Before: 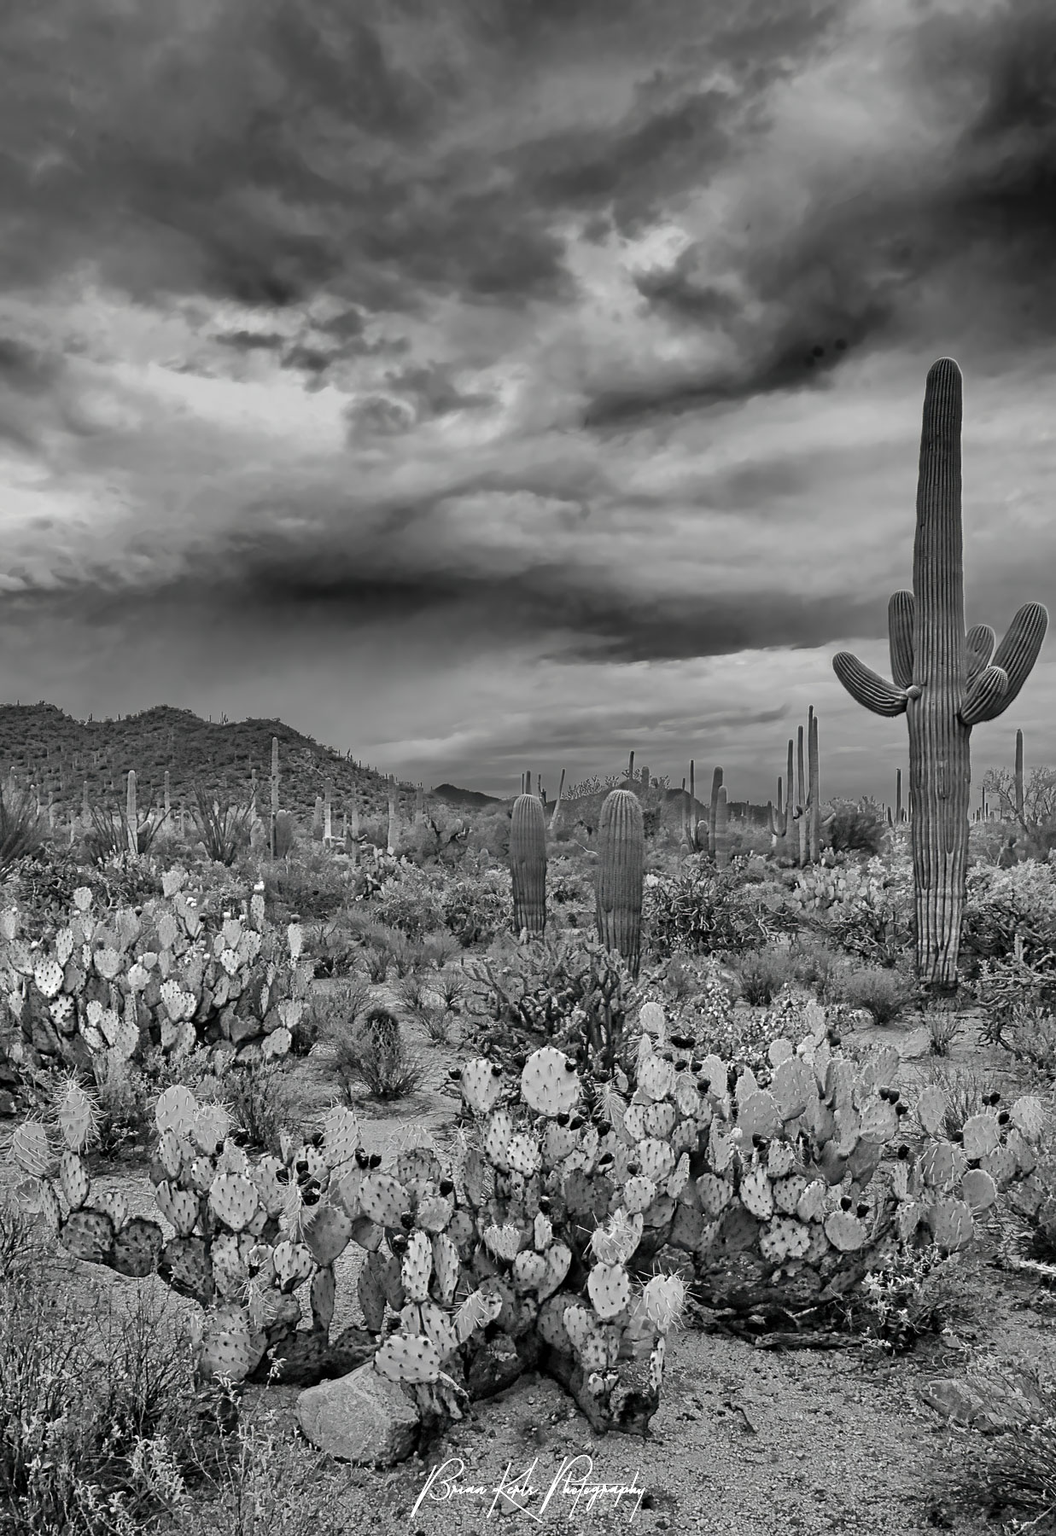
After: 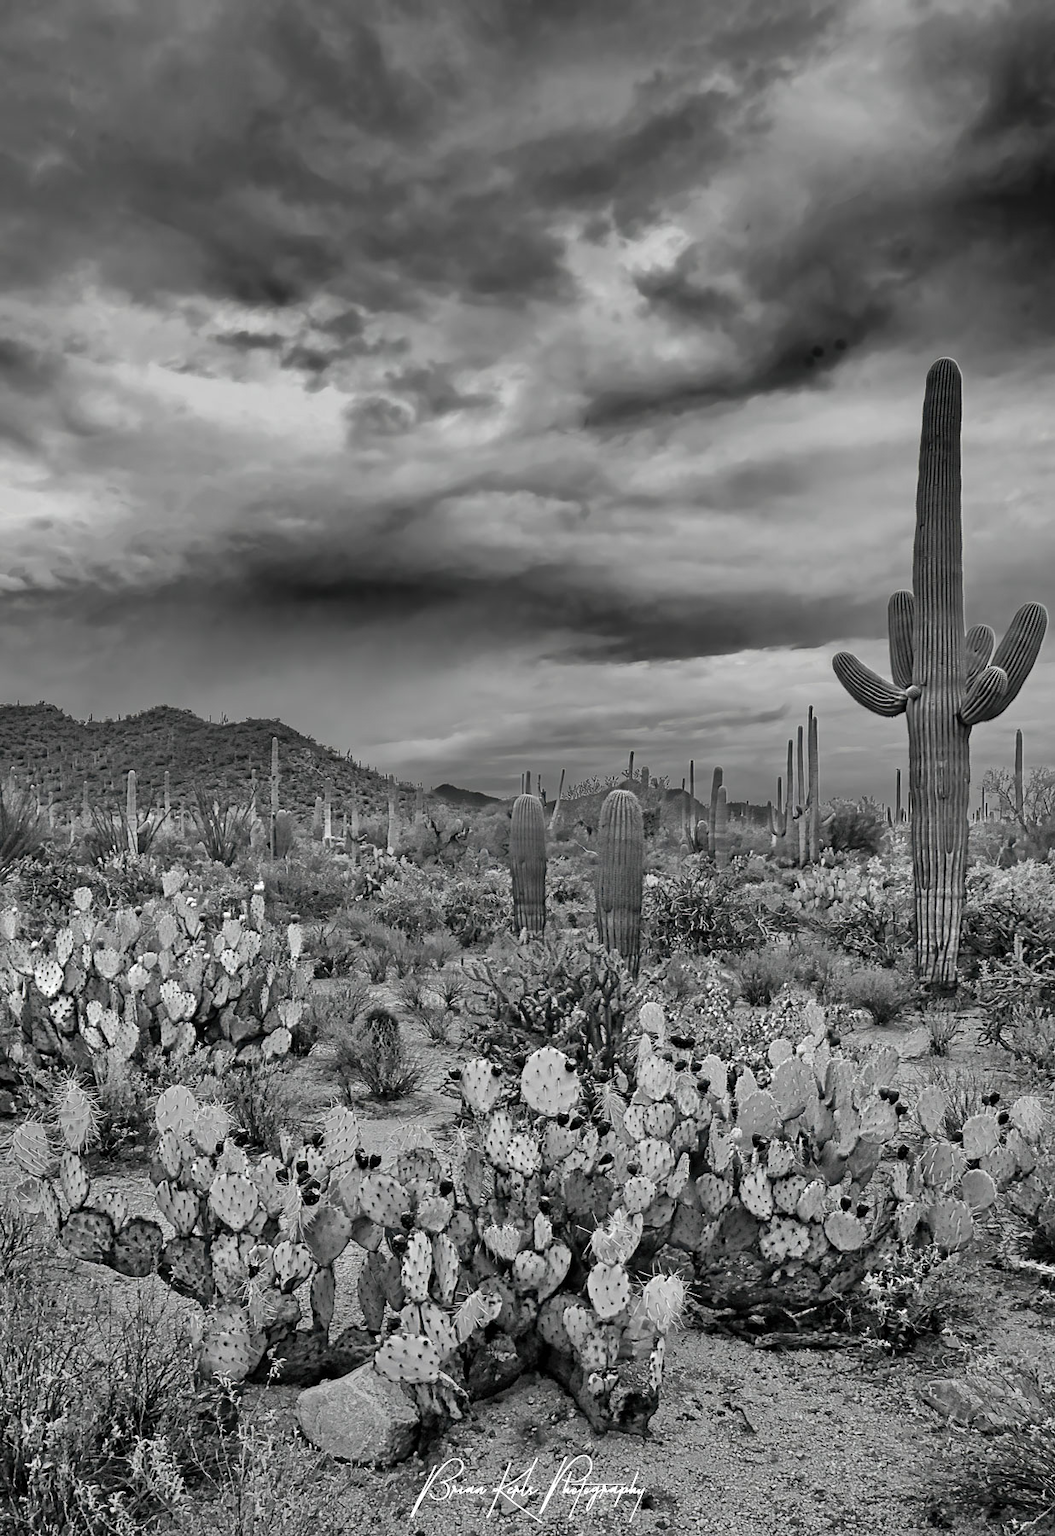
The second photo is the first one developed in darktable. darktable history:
contrast brightness saturation: saturation 0.13
shadows and highlights: radius 118.69, shadows 42.21, highlights -61.56, soften with gaussian
